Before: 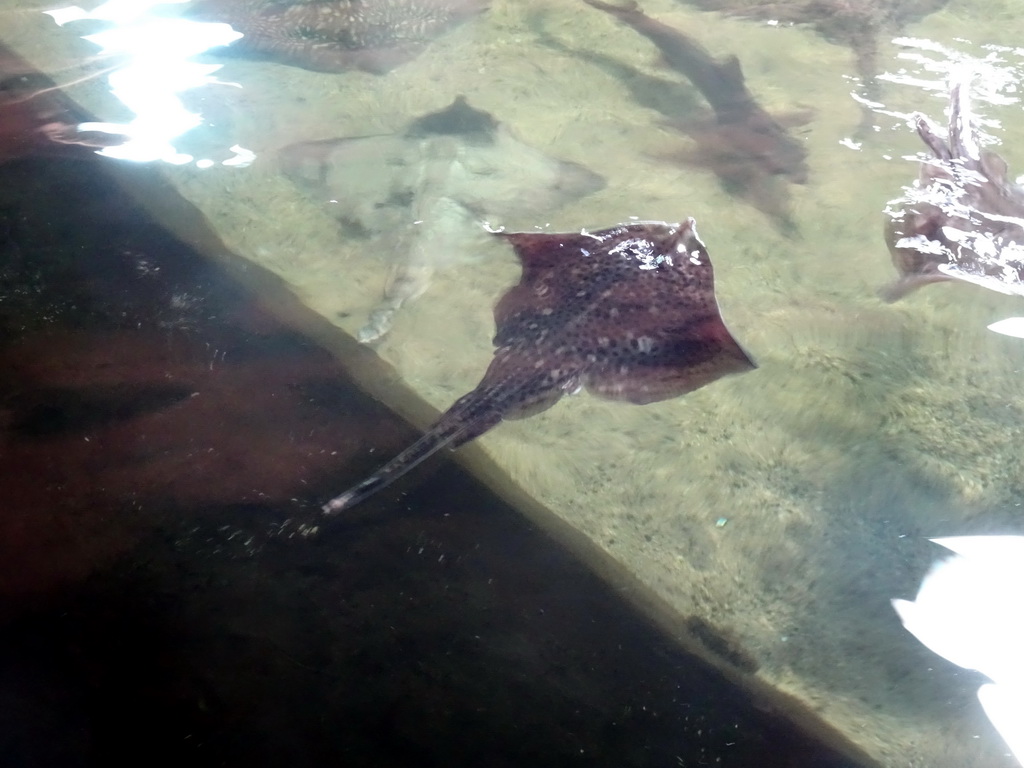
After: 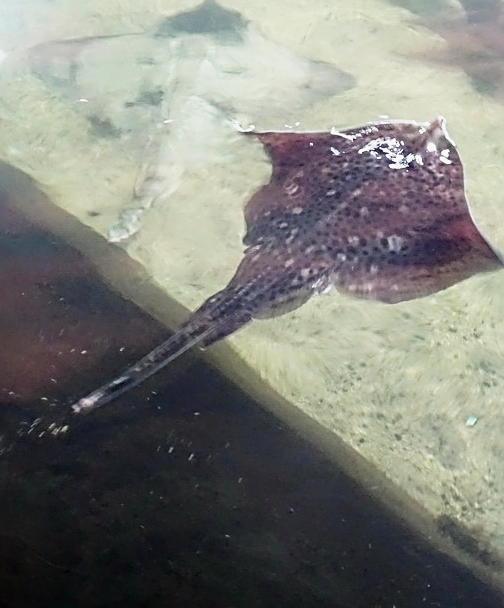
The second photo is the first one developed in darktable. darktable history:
sharpen: radius 2.637, amount 0.676
base curve: curves: ch0 [(0, 0) (0.088, 0.125) (0.176, 0.251) (0.354, 0.501) (0.613, 0.749) (1, 0.877)], preserve colors none
levels: levels [0, 0.499, 1]
crop and rotate: angle 0.01°, left 24.465%, top 13.253%, right 26.301%, bottom 7.503%
